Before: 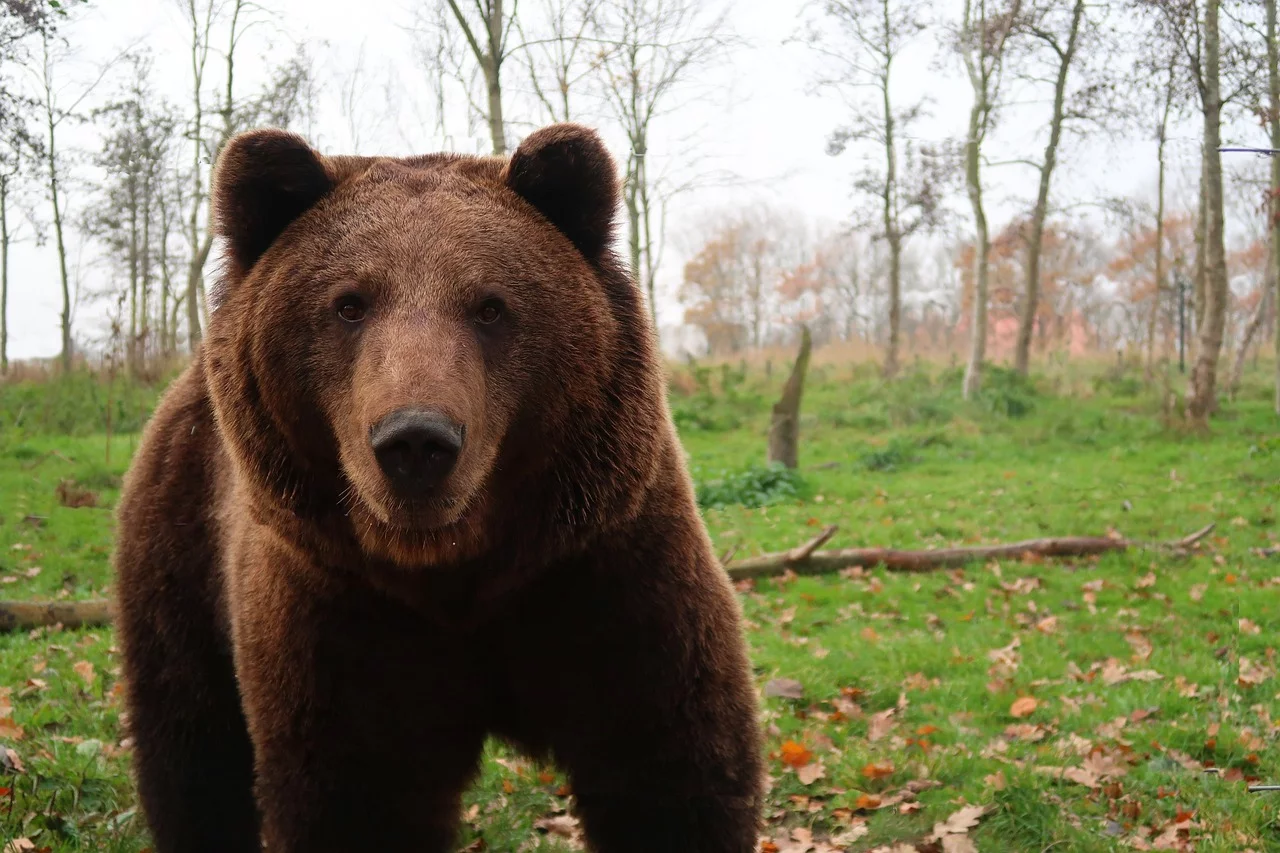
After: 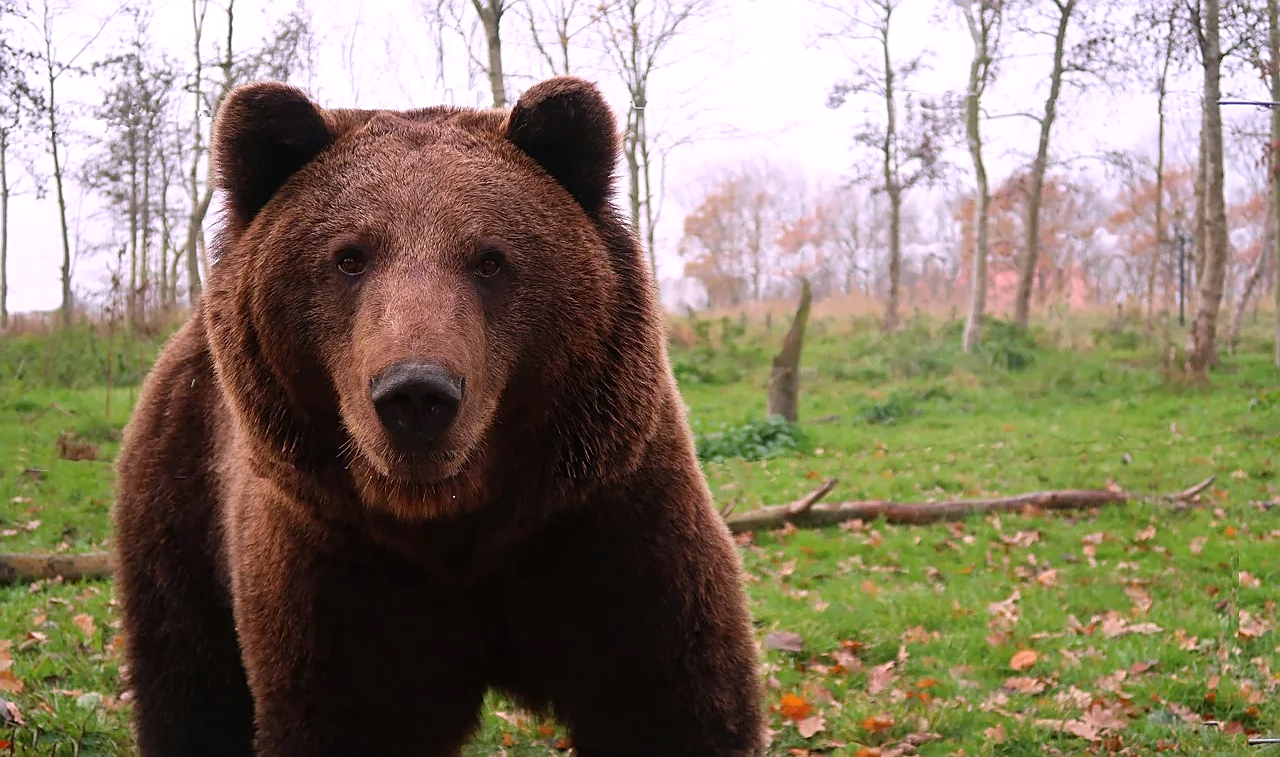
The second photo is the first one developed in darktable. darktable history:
crop and rotate: top 5.609%, bottom 5.609%
white balance: red 1.066, blue 1.119
sharpen: on, module defaults
